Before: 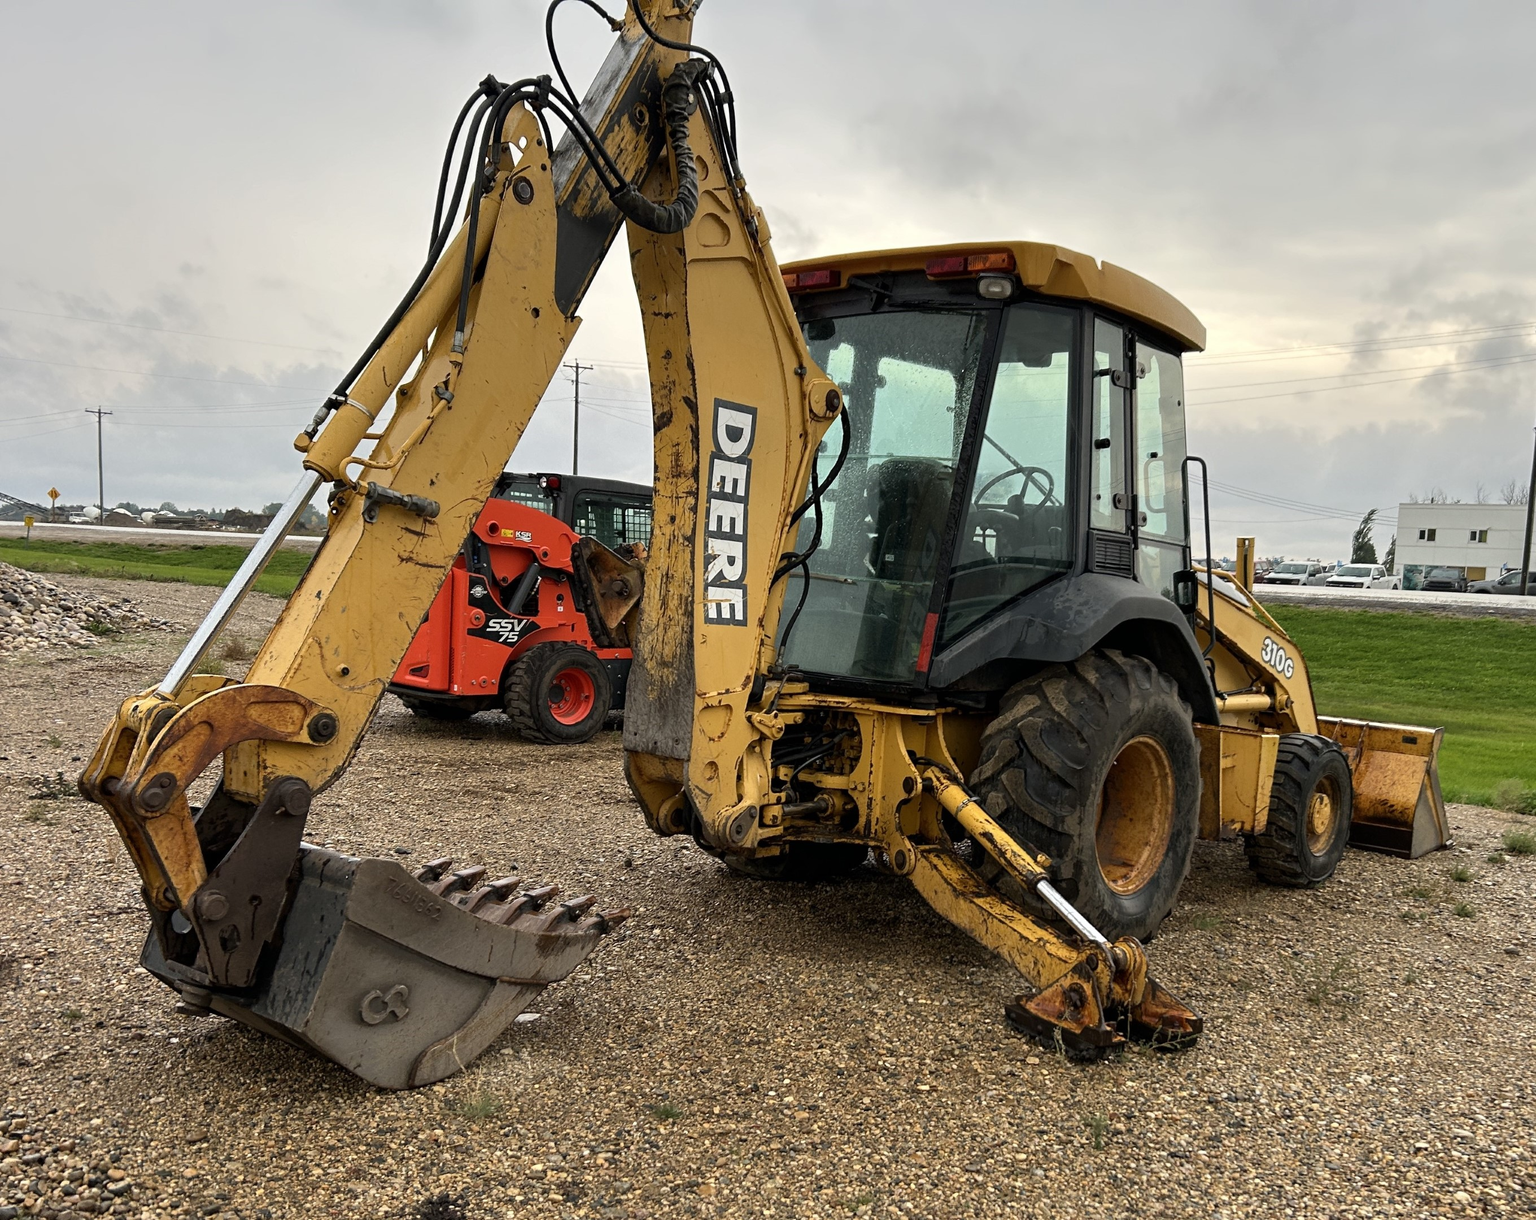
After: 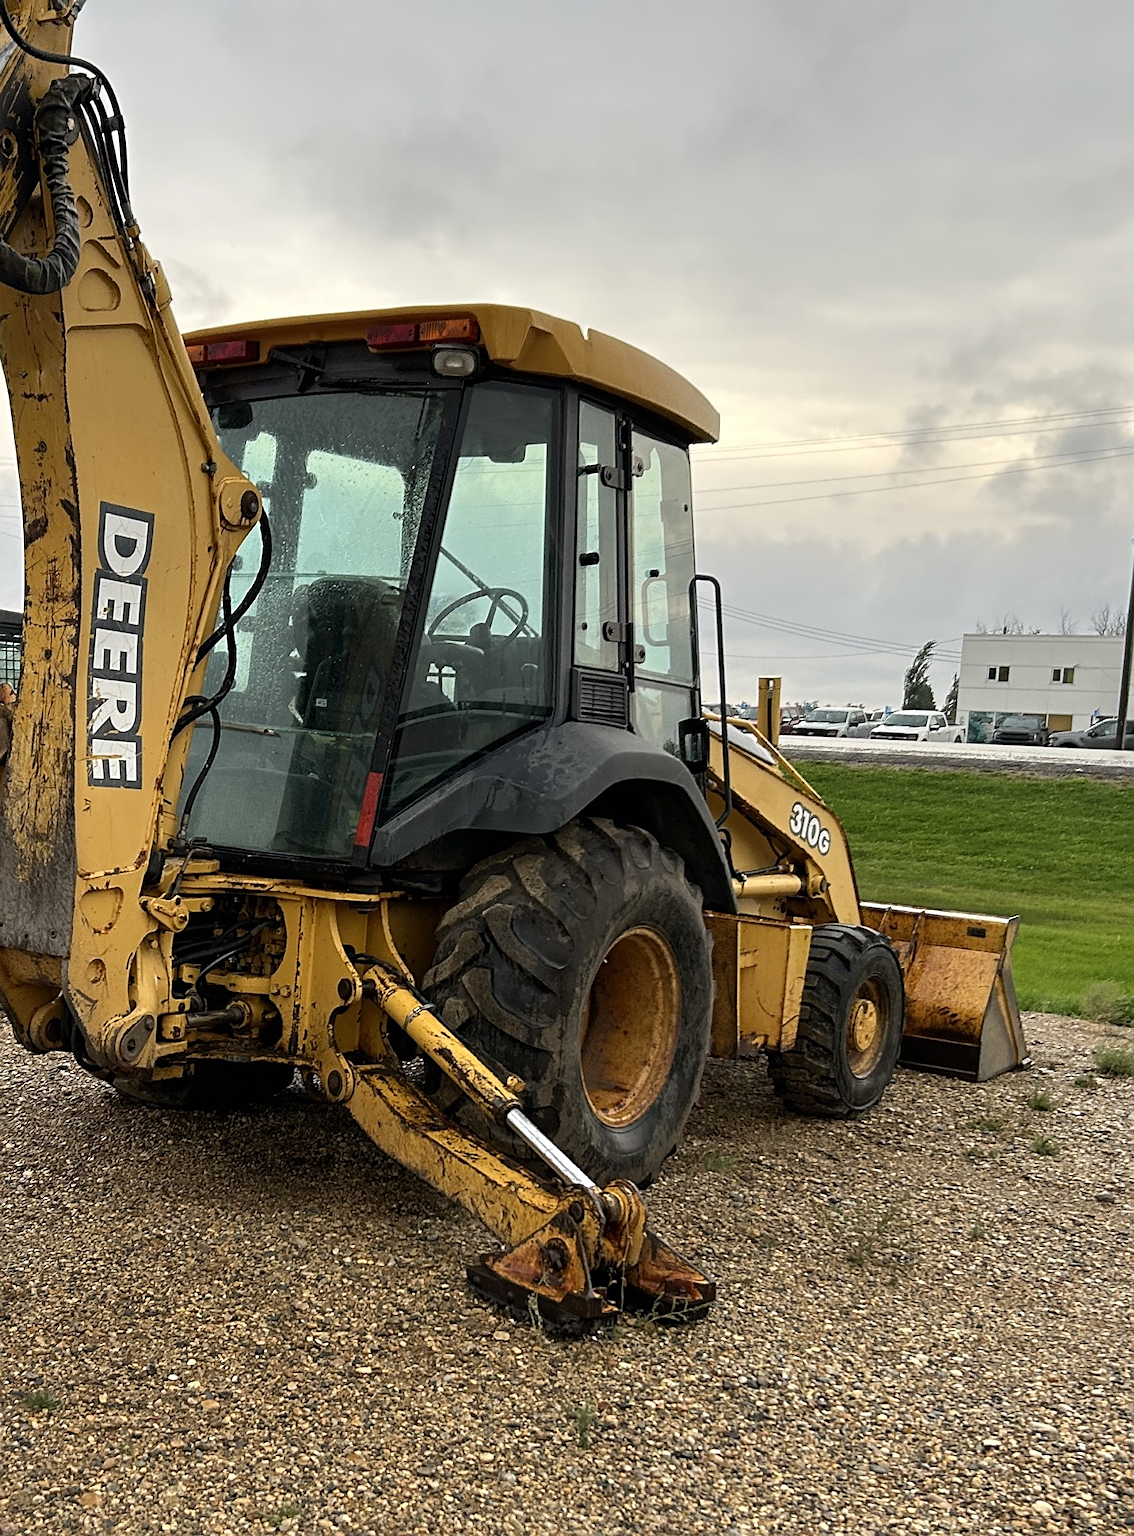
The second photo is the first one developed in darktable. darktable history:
crop: left 41.33%
sharpen: on, module defaults
